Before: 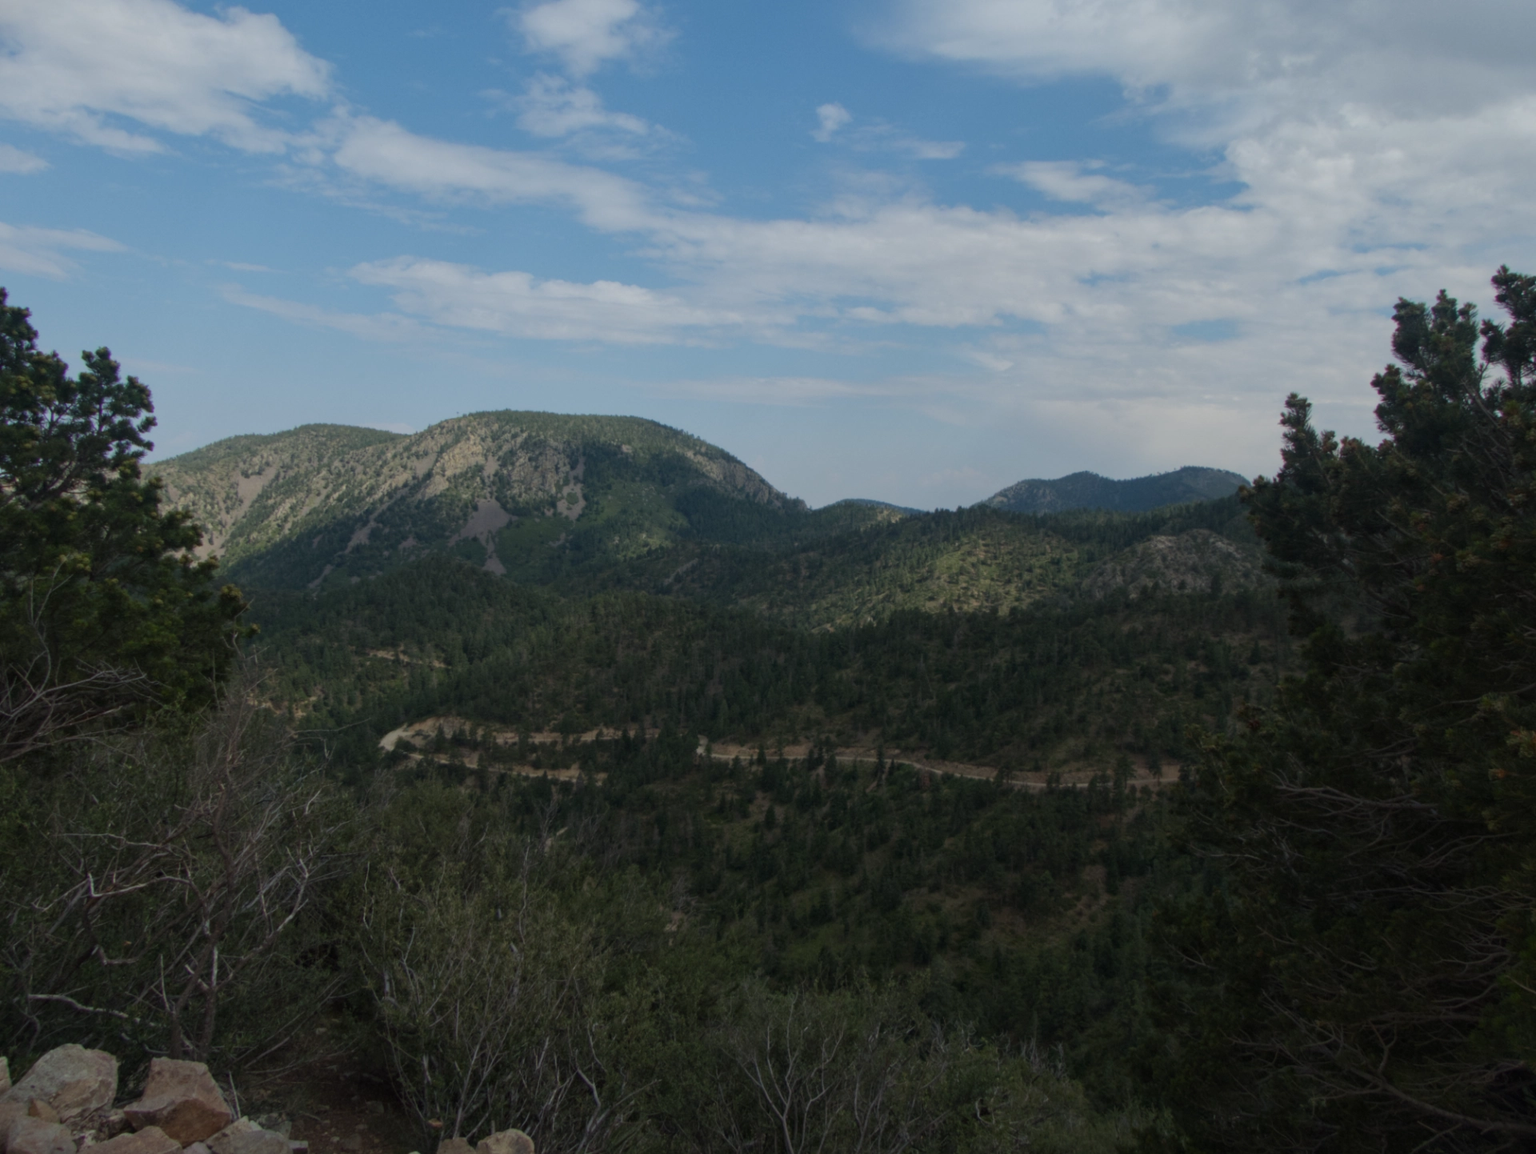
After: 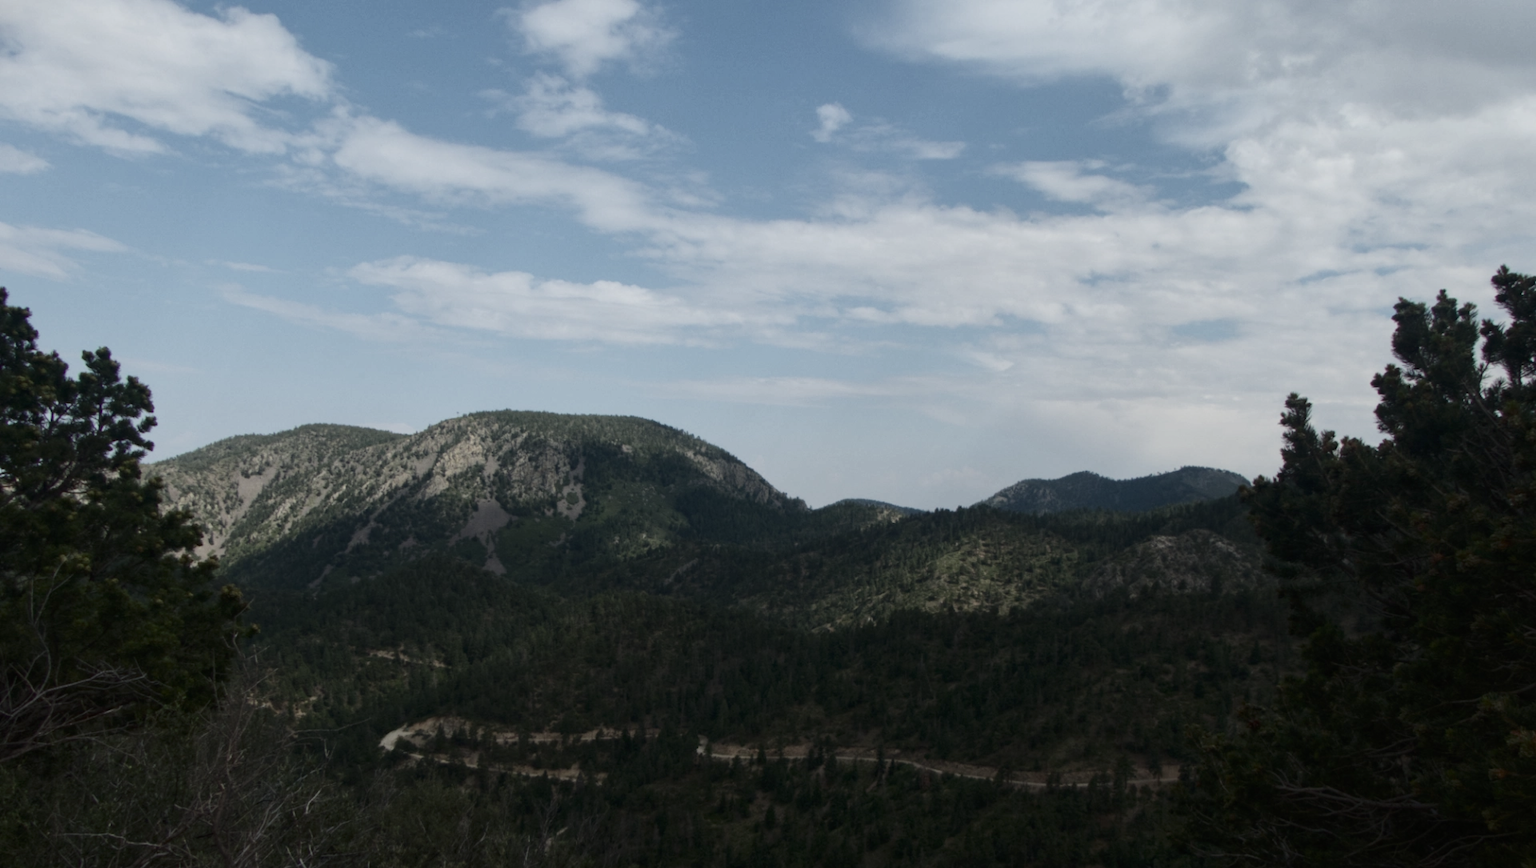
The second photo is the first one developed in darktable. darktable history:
contrast brightness saturation: contrast 0.252, saturation -0.317
crop: bottom 24.74%
